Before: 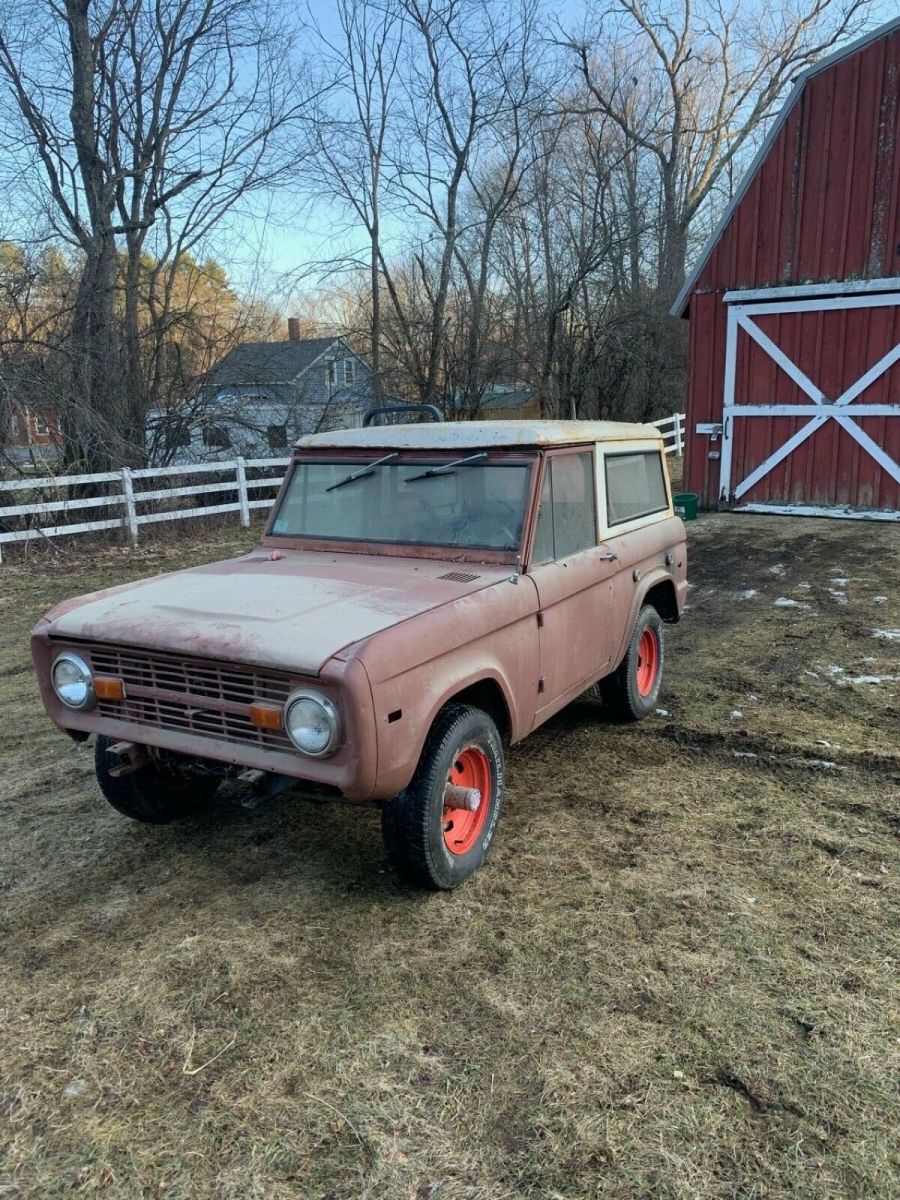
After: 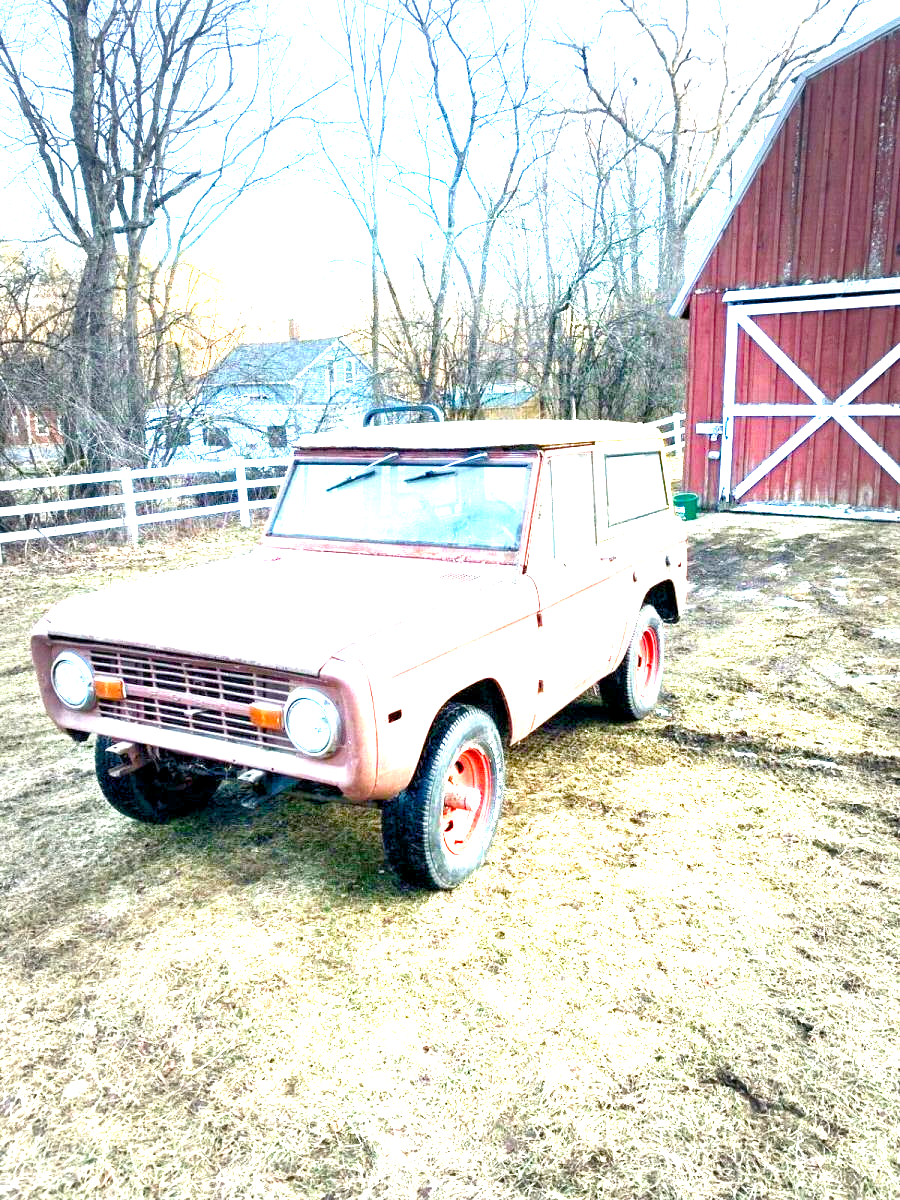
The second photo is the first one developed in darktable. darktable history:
color balance rgb: linear chroma grading › shadows -2.2%, linear chroma grading › highlights -15%, linear chroma grading › global chroma -10%, linear chroma grading › mid-tones -10%, perceptual saturation grading › global saturation 45%, perceptual saturation grading › highlights -50%, perceptual saturation grading › shadows 30%, perceptual brilliance grading › global brilliance 18%, global vibrance 45%
exposure: black level correction 0.001, exposure 2.607 EV, compensate exposure bias true, compensate highlight preservation false
vignetting: fall-off start 66.7%, fall-off radius 39.74%, brightness -0.576, saturation -0.258, automatic ratio true, width/height ratio 0.671, dithering 16-bit output
rotate and perspective: crop left 0, crop top 0
